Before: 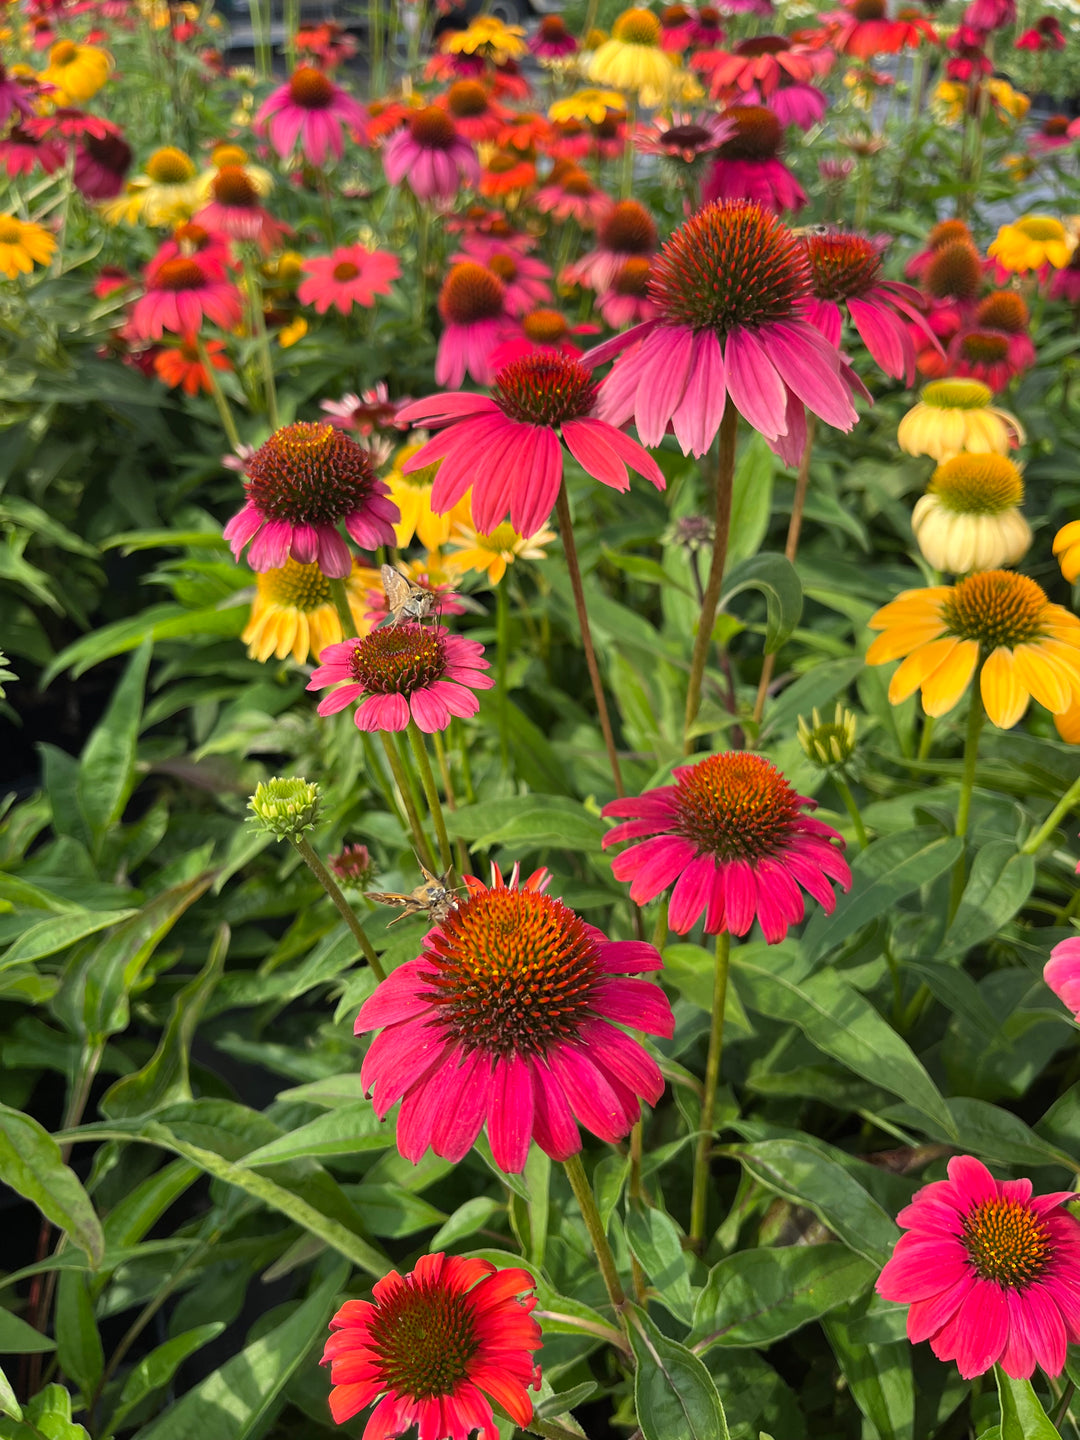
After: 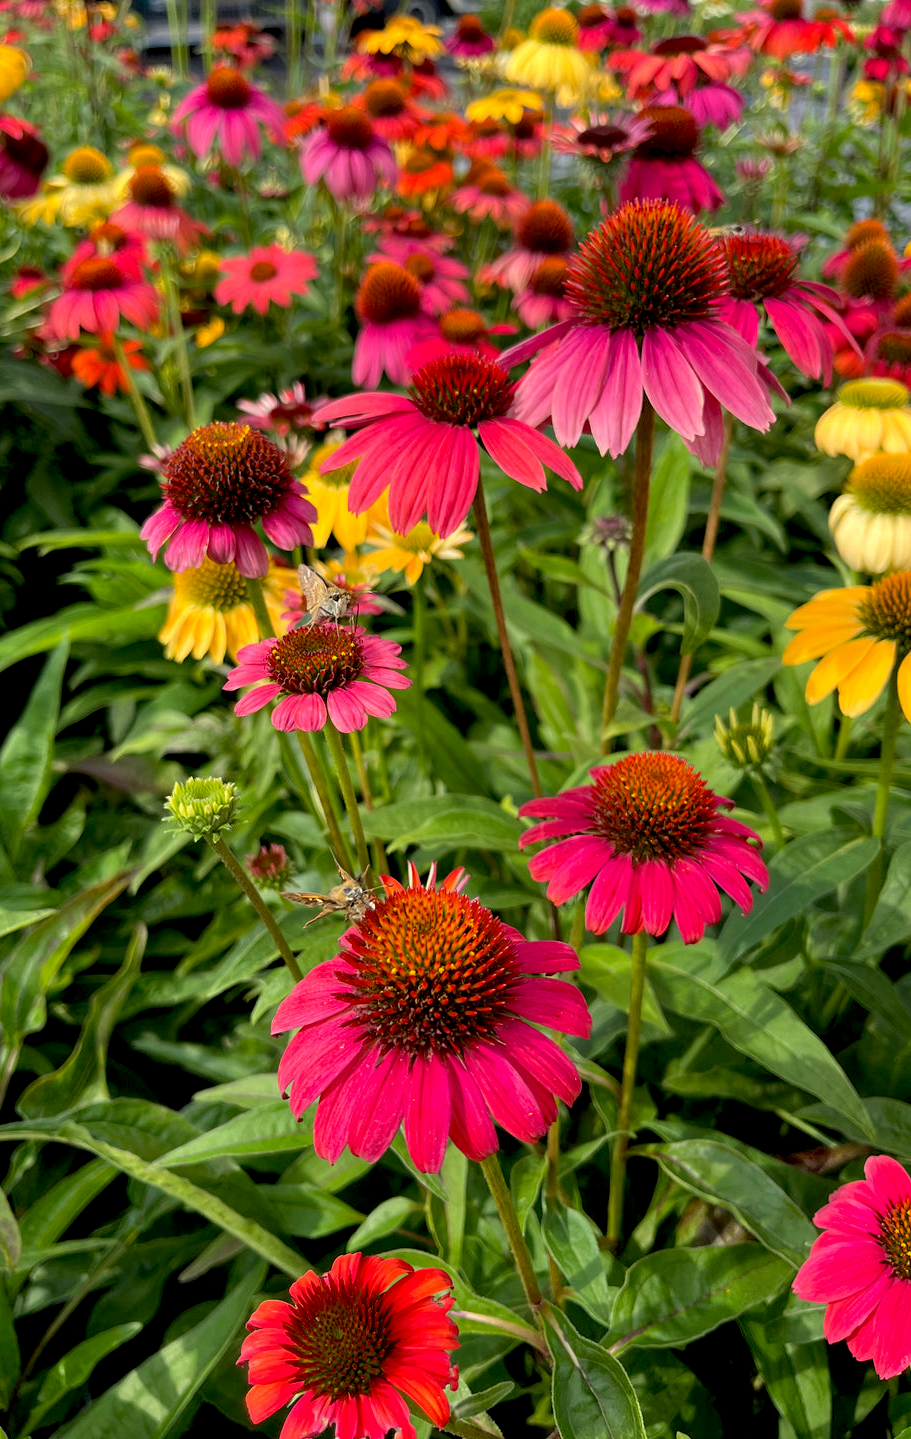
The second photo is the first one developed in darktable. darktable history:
exposure: black level correction 0.016, exposure -0.005 EV, compensate highlight preservation false
crop: left 7.714%, right 7.855%
